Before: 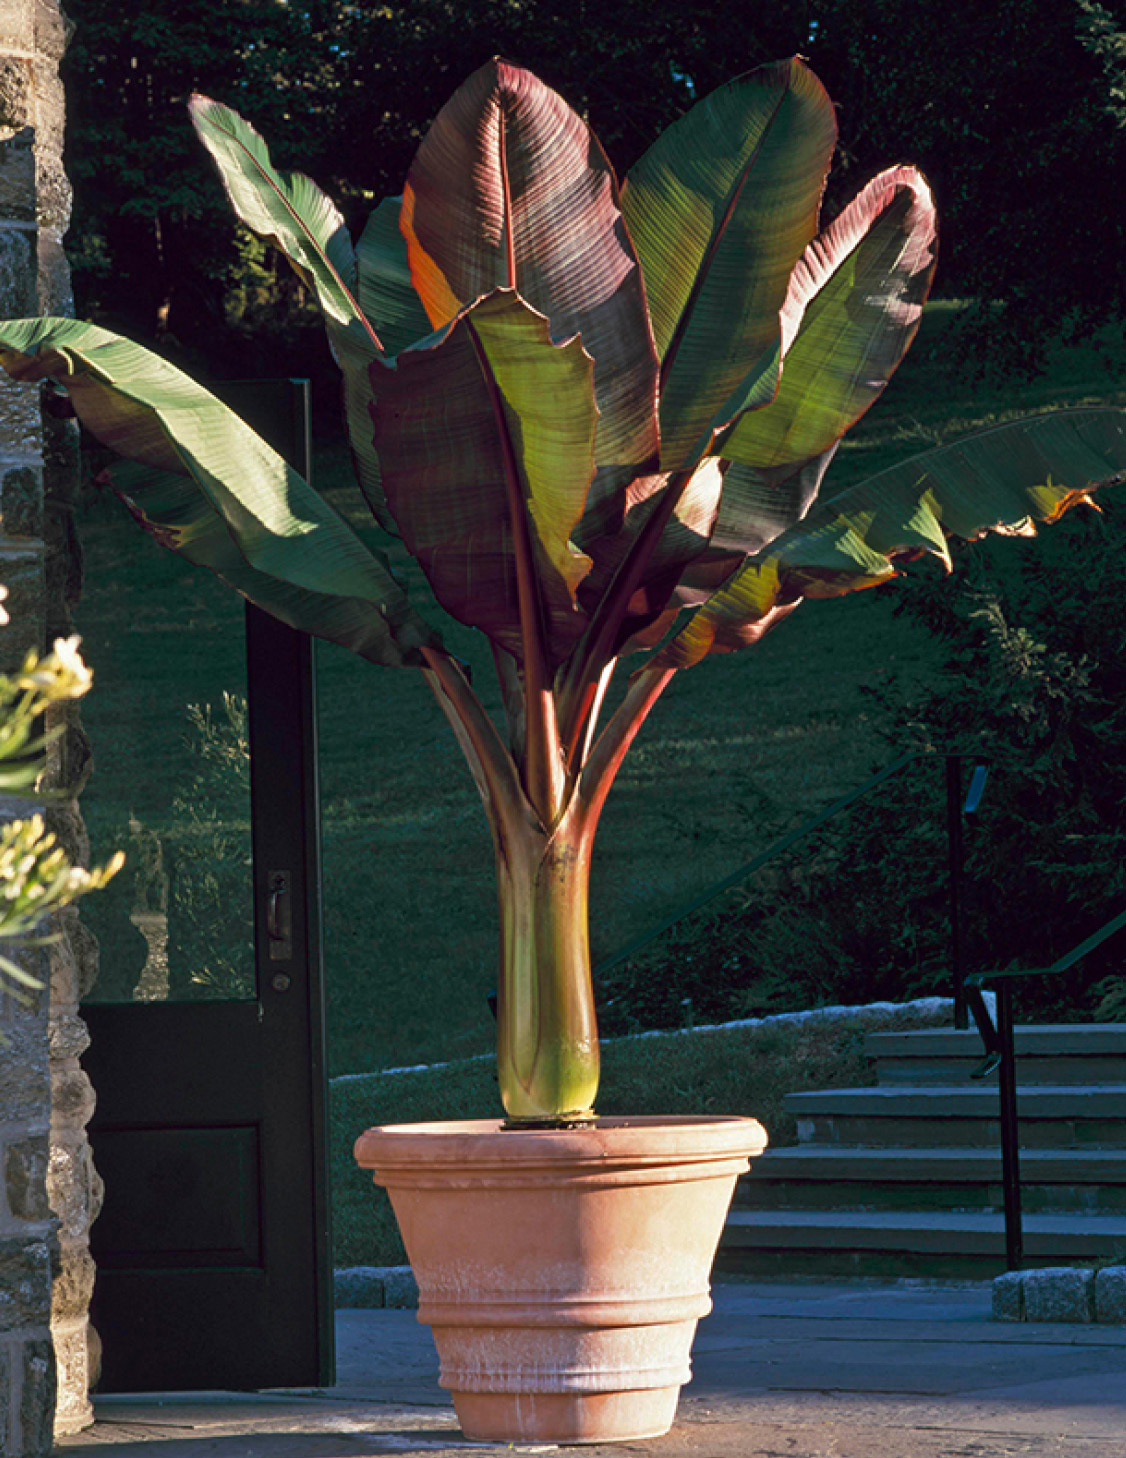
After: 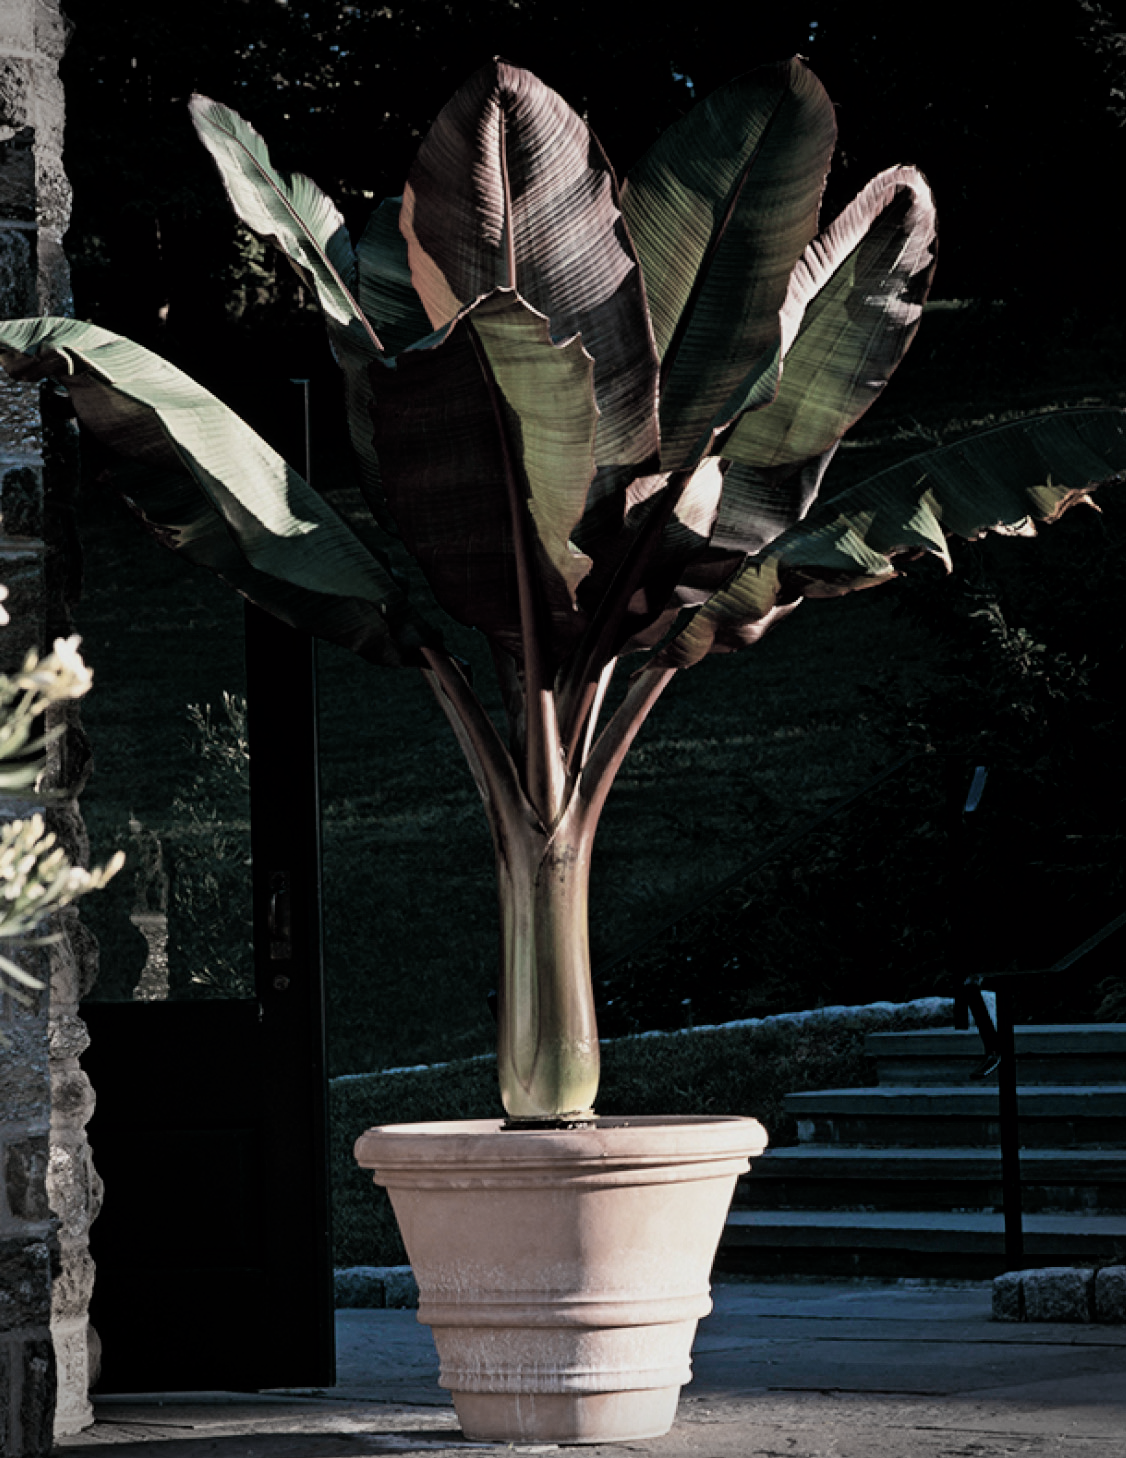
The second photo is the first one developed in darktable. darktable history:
filmic rgb: hardness 4.17, contrast 1.364, color science v6 (2022)
shadows and highlights: shadows -21.3, highlights 100, soften with gaussian
color balance rgb: global vibrance 0.5%
rgb curve: mode RGB, independent channels
vignetting: fall-off start 88.03%, fall-off radius 24.9%
color zones: curves: ch1 [(0.238, 0.163) (0.476, 0.2) (0.733, 0.322) (0.848, 0.134)]
